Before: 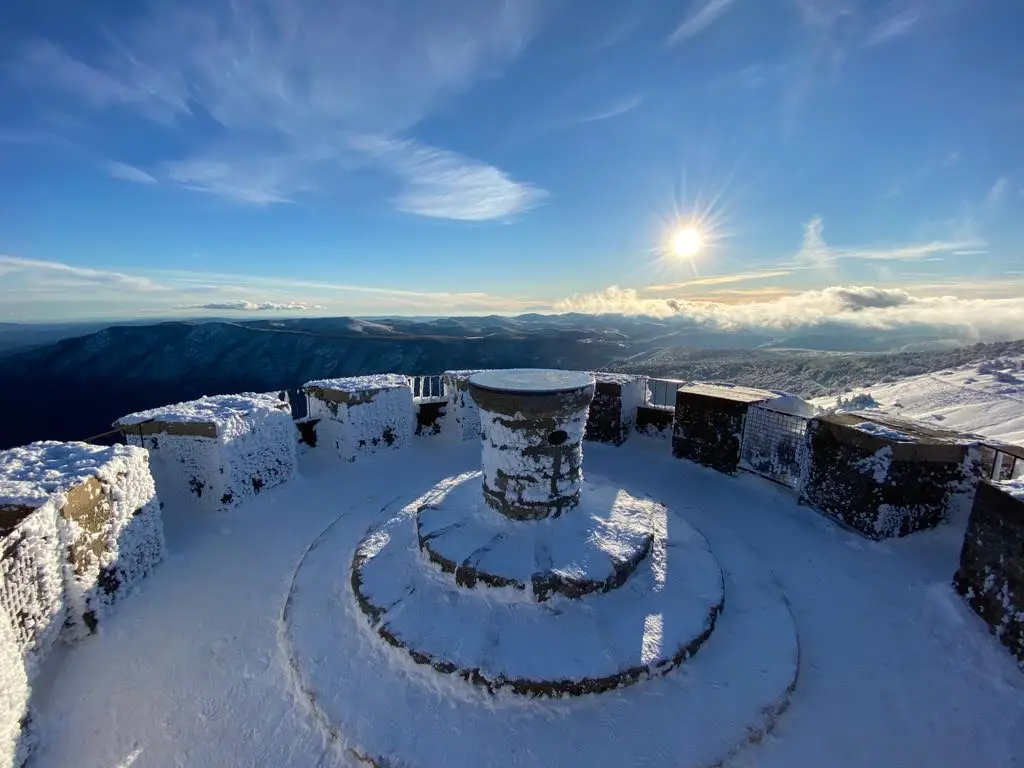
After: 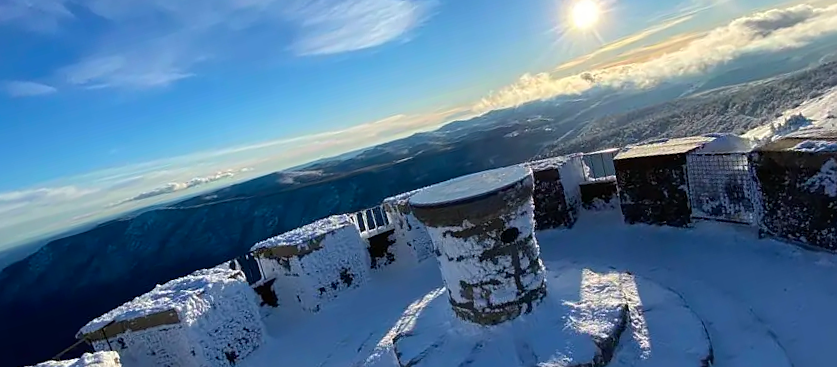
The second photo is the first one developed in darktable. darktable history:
sharpen: radius 1
rotate and perspective: rotation -14.8°, crop left 0.1, crop right 0.903, crop top 0.25, crop bottom 0.748
color balance: output saturation 120%
crop and rotate: left 2.425%, top 11.305%, right 9.6%, bottom 15.08%
